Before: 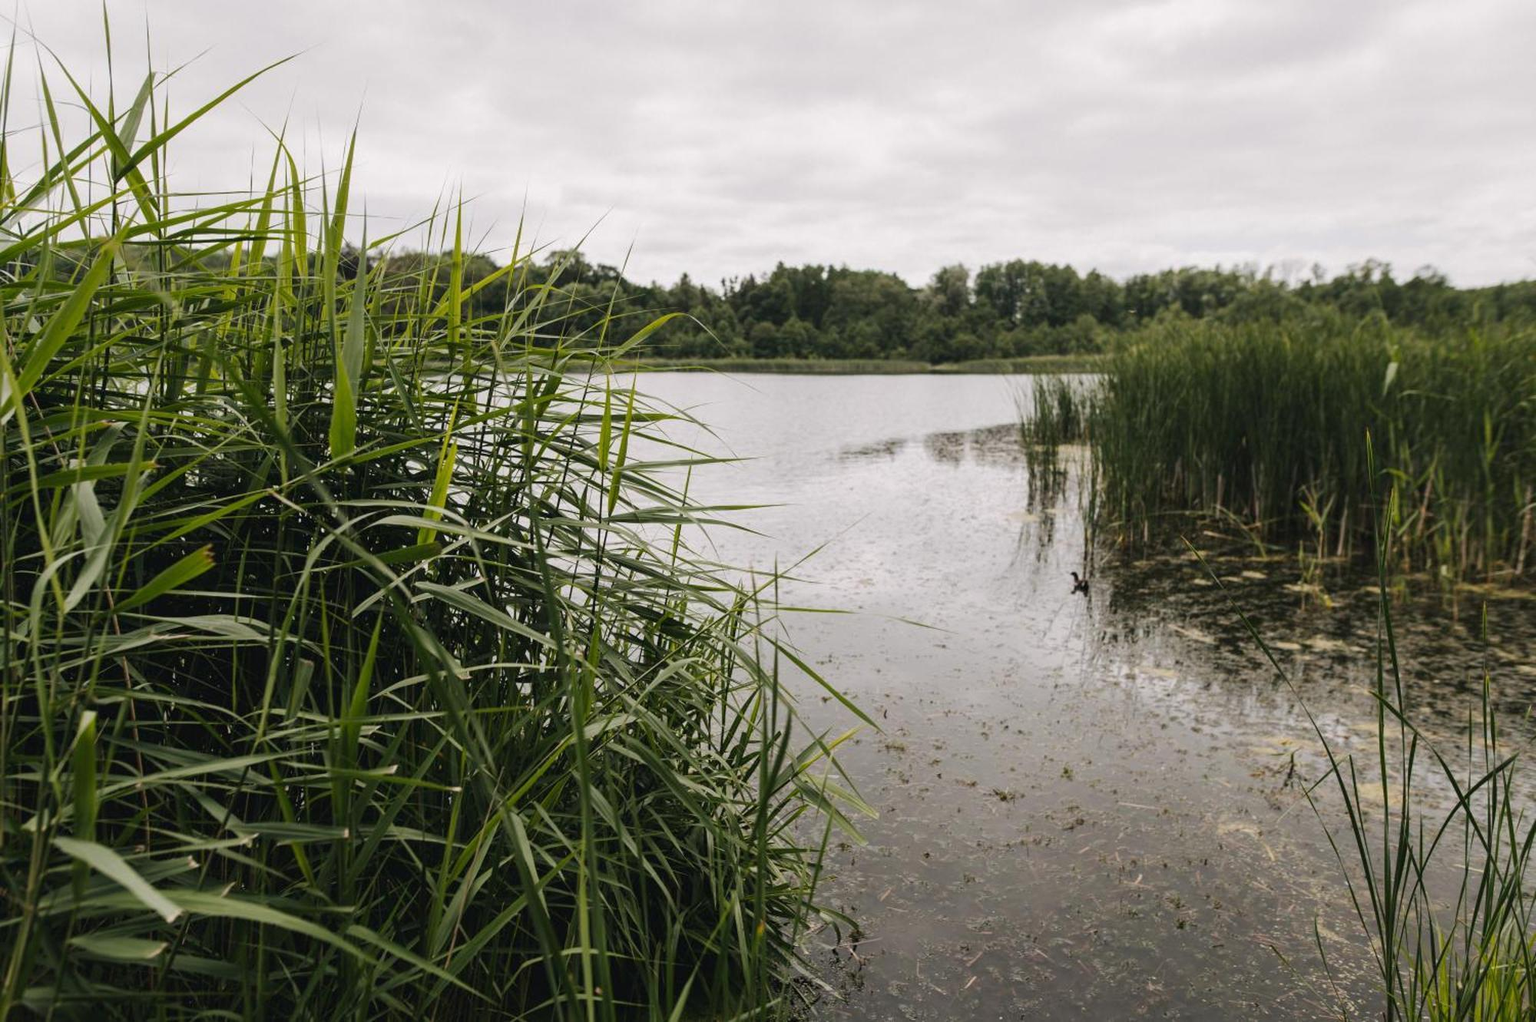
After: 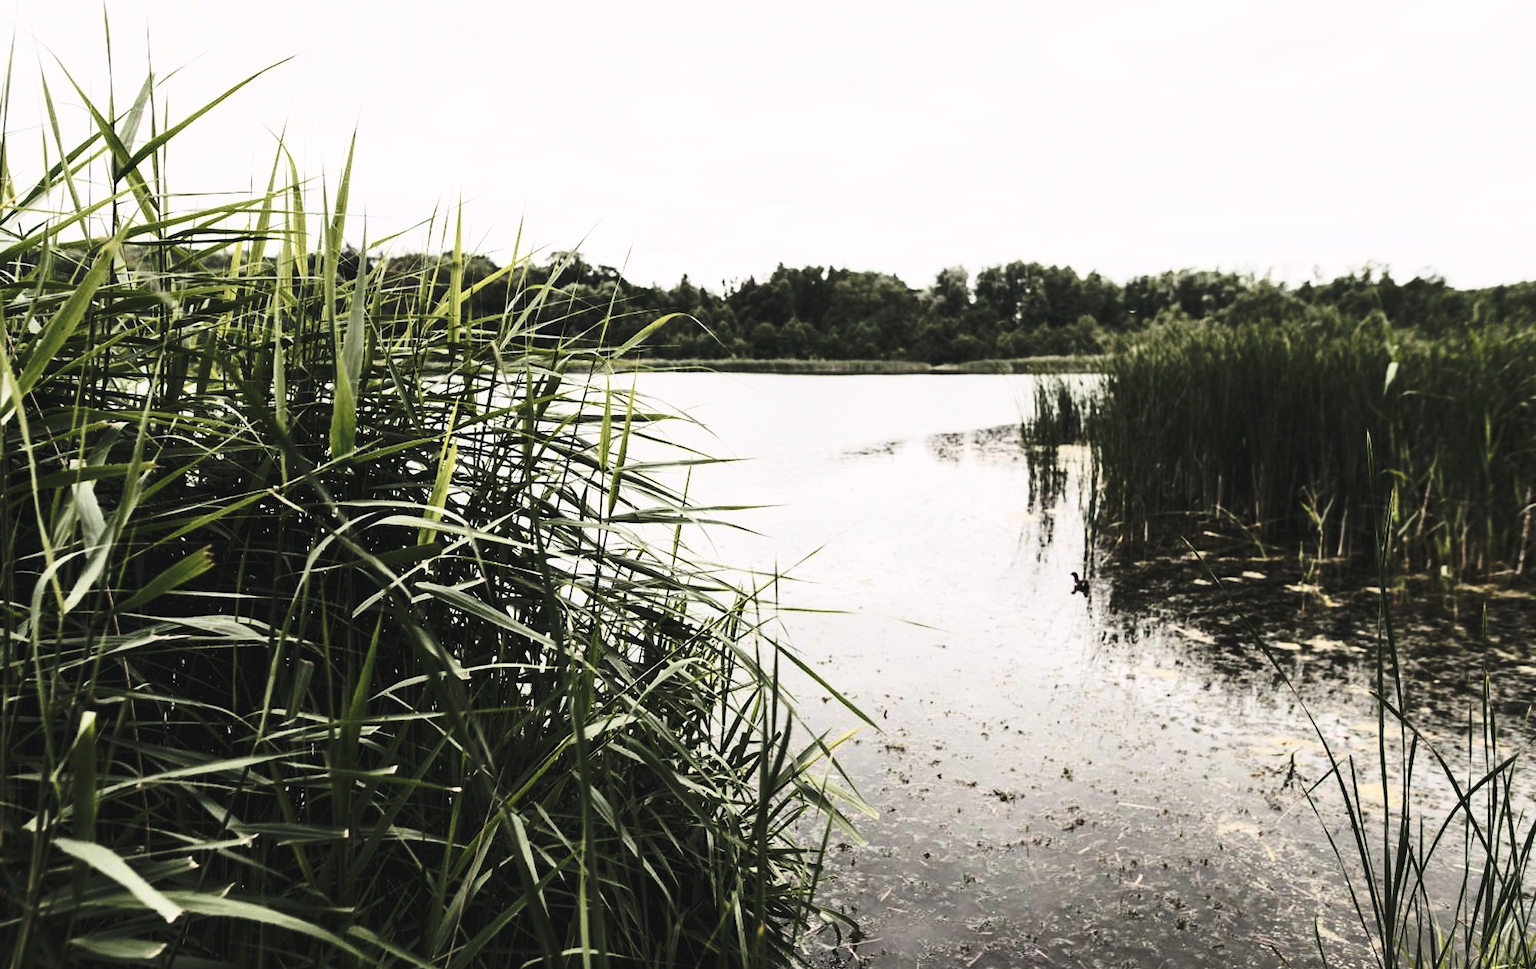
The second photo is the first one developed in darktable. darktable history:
tone curve: curves: ch0 [(0, 0) (0.003, 0.002) (0.011, 0.007) (0.025, 0.015) (0.044, 0.026) (0.069, 0.041) (0.1, 0.059) (0.136, 0.08) (0.177, 0.105) (0.224, 0.132) (0.277, 0.163) (0.335, 0.198) (0.399, 0.253) (0.468, 0.341) (0.543, 0.435) (0.623, 0.532) (0.709, 0.635) (0.801, 0.745) (0.898, 0.873) (1, 1)], preserve colors none
crop and rotate: top 0%, bottom 5.097%
contrast brightness saturation: contrast 0.57, brightness 0.57, saturation -0.34
